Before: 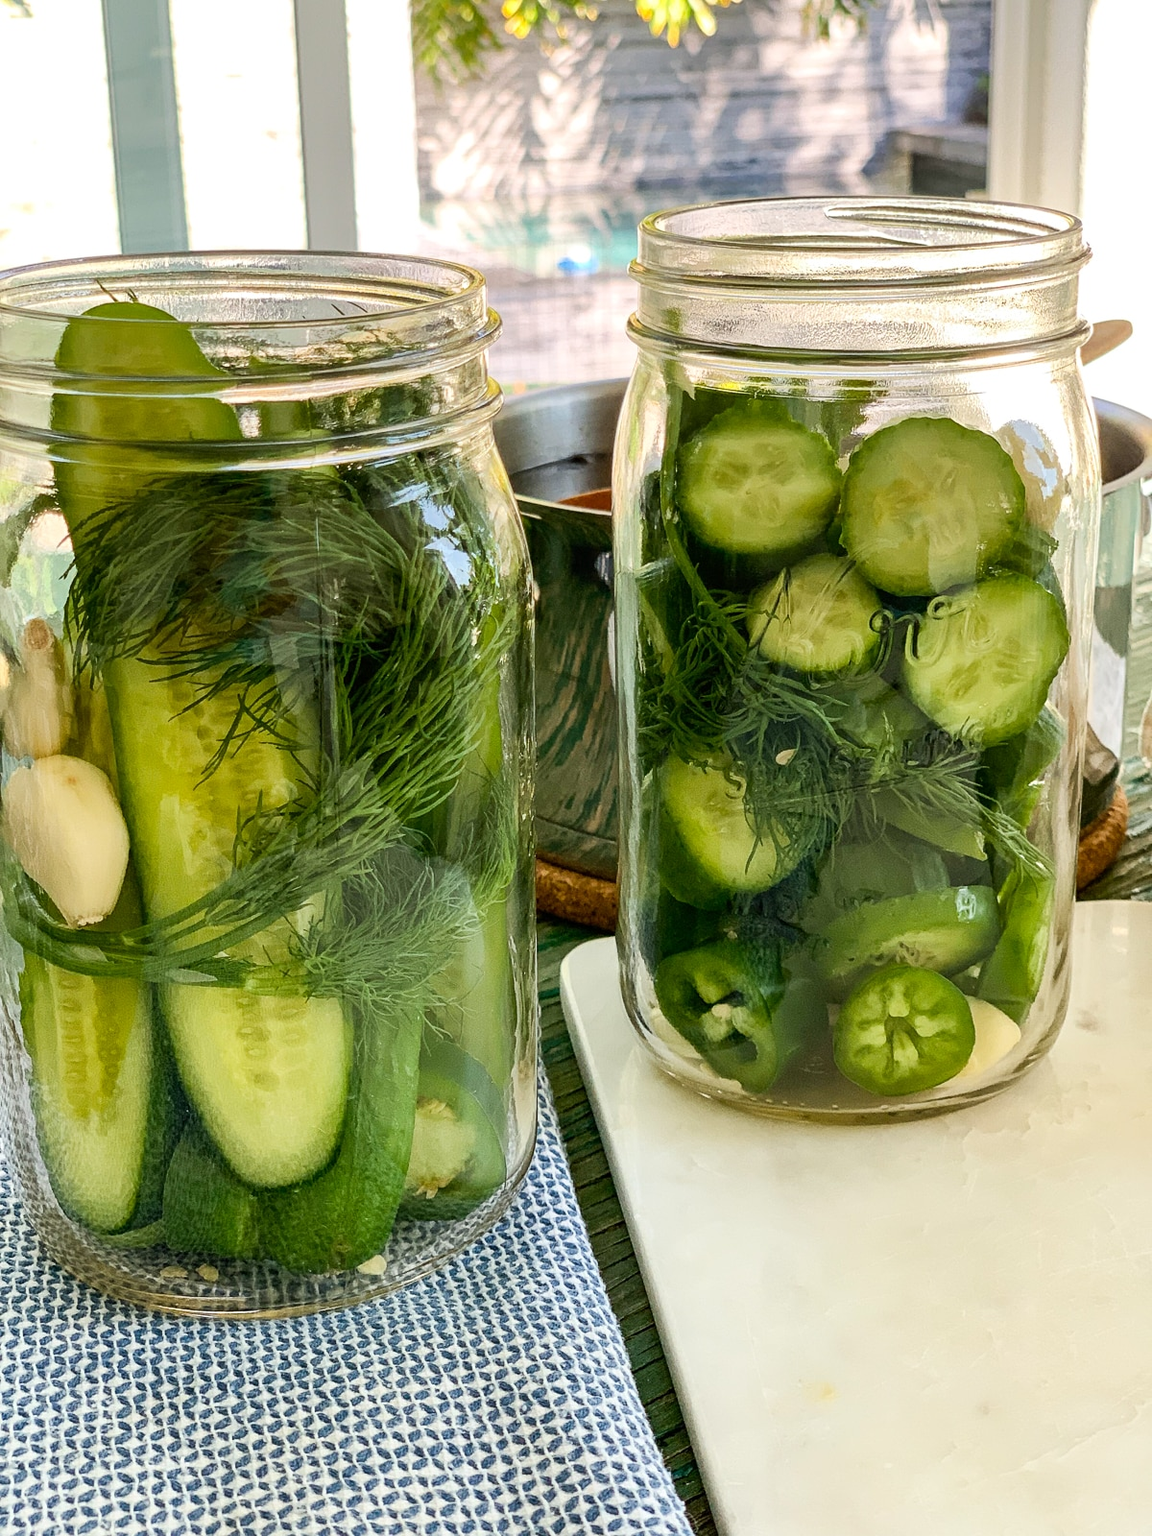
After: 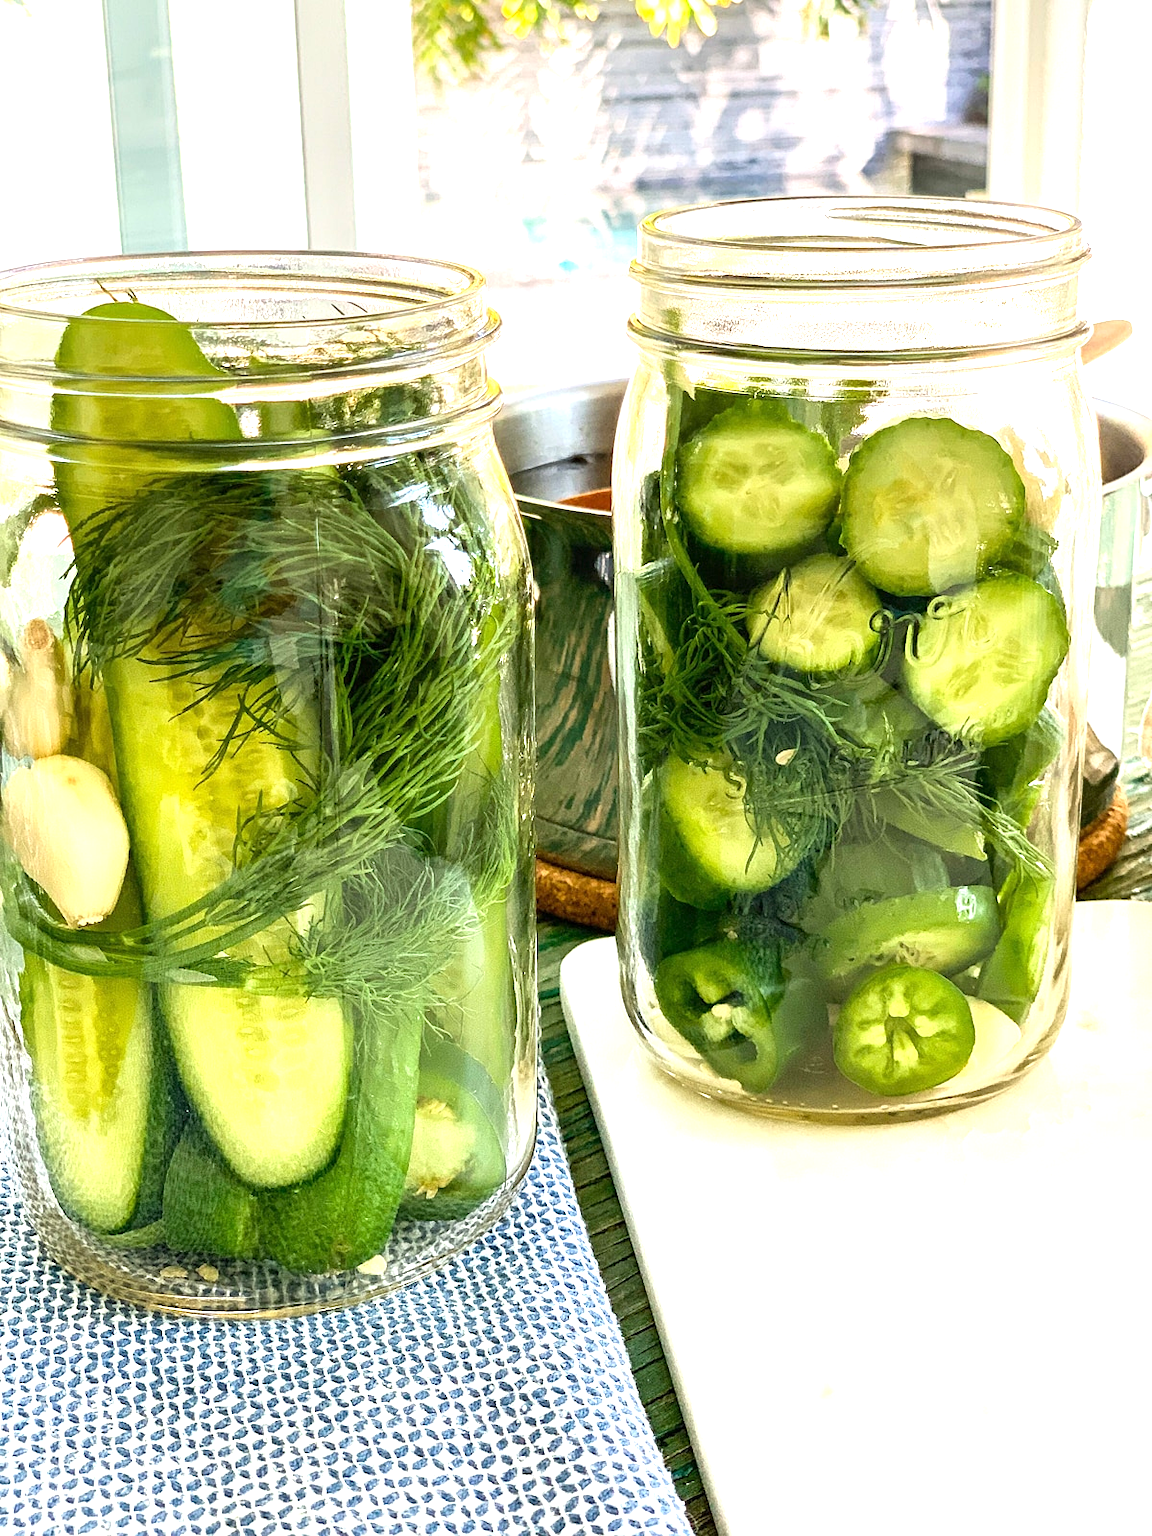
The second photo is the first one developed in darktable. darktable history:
exposure: exposure 1.056 EV, compensate highlight preservation false
